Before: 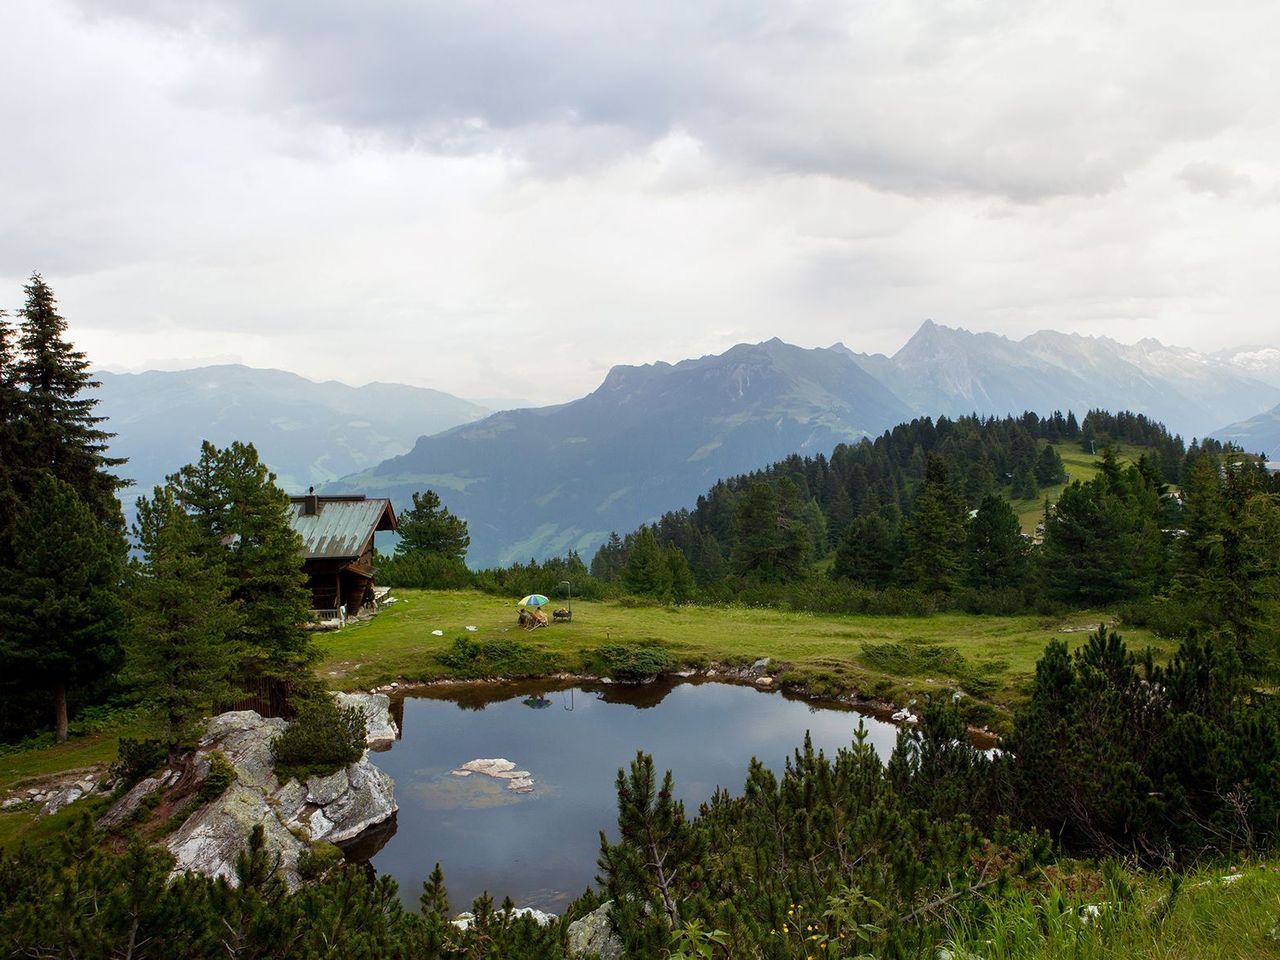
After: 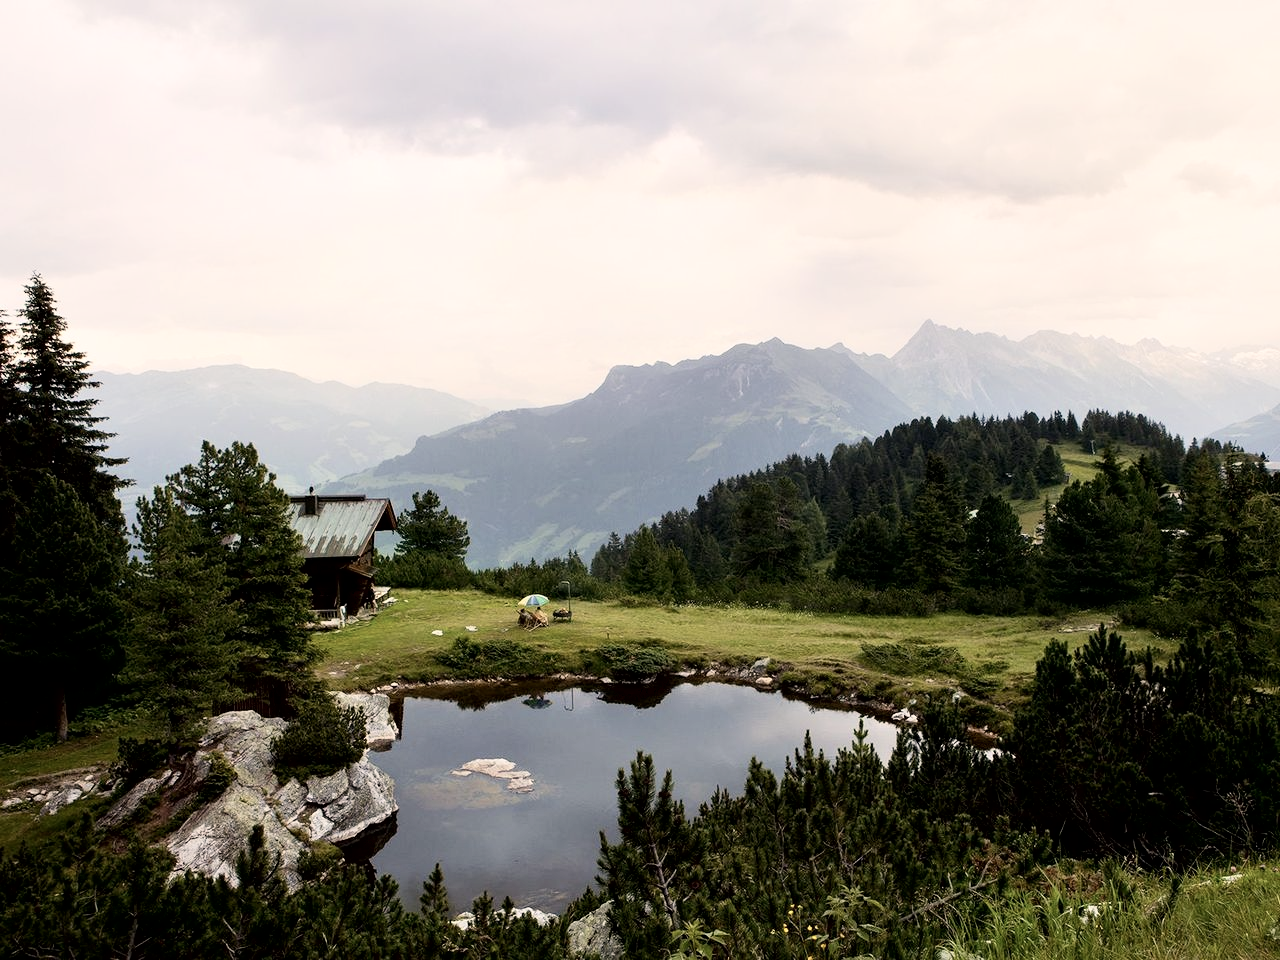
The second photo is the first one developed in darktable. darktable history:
contrast brightness saturation: contrast 0.105, saturation -0.356
exposure: black level correction 0.007, compensate exposure bias true, compensate highlight preservation false
color correction: highlights a* 3.88, highlights b* 5.15
tone curve: curves: ch0 [(0, 0) (0.004, 0.001) (0.133, 0.112) (0.325, 0.362) (0.832, 0.893) (1, 1)]
